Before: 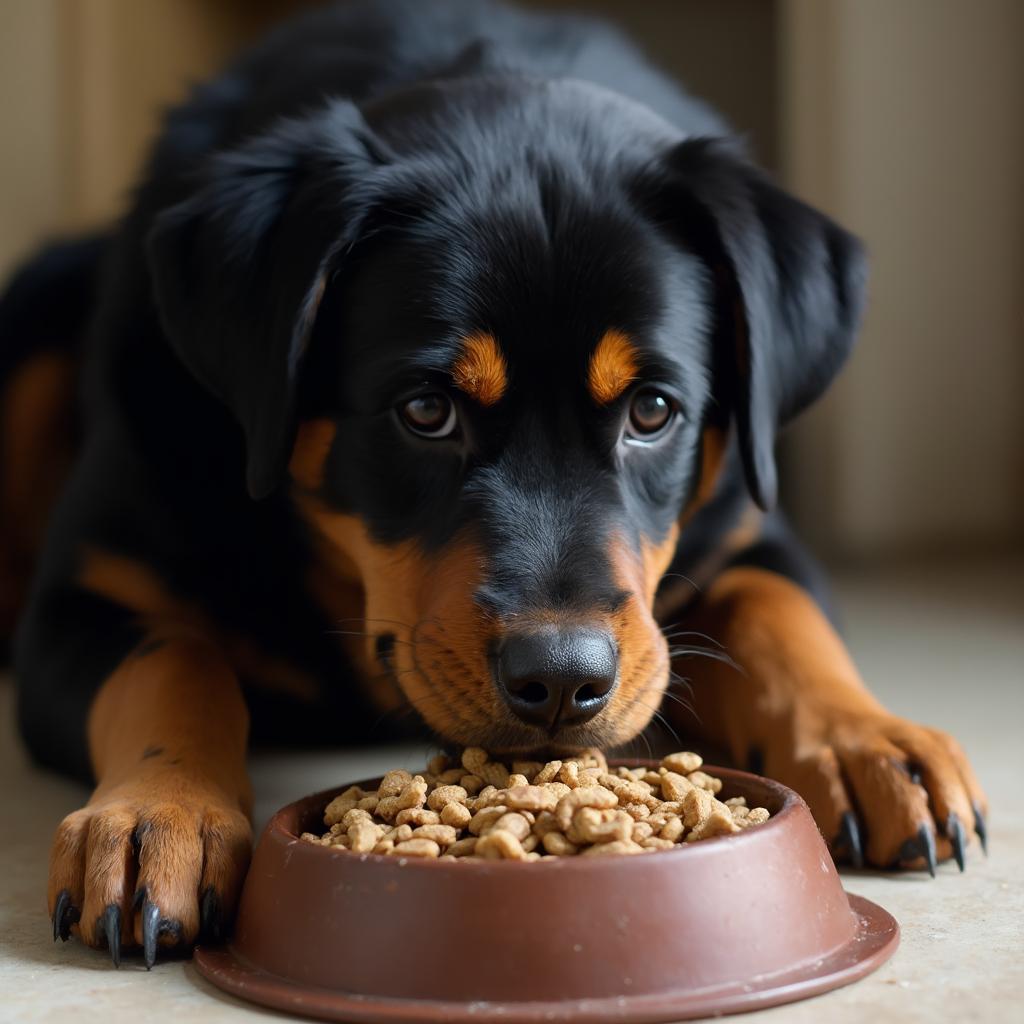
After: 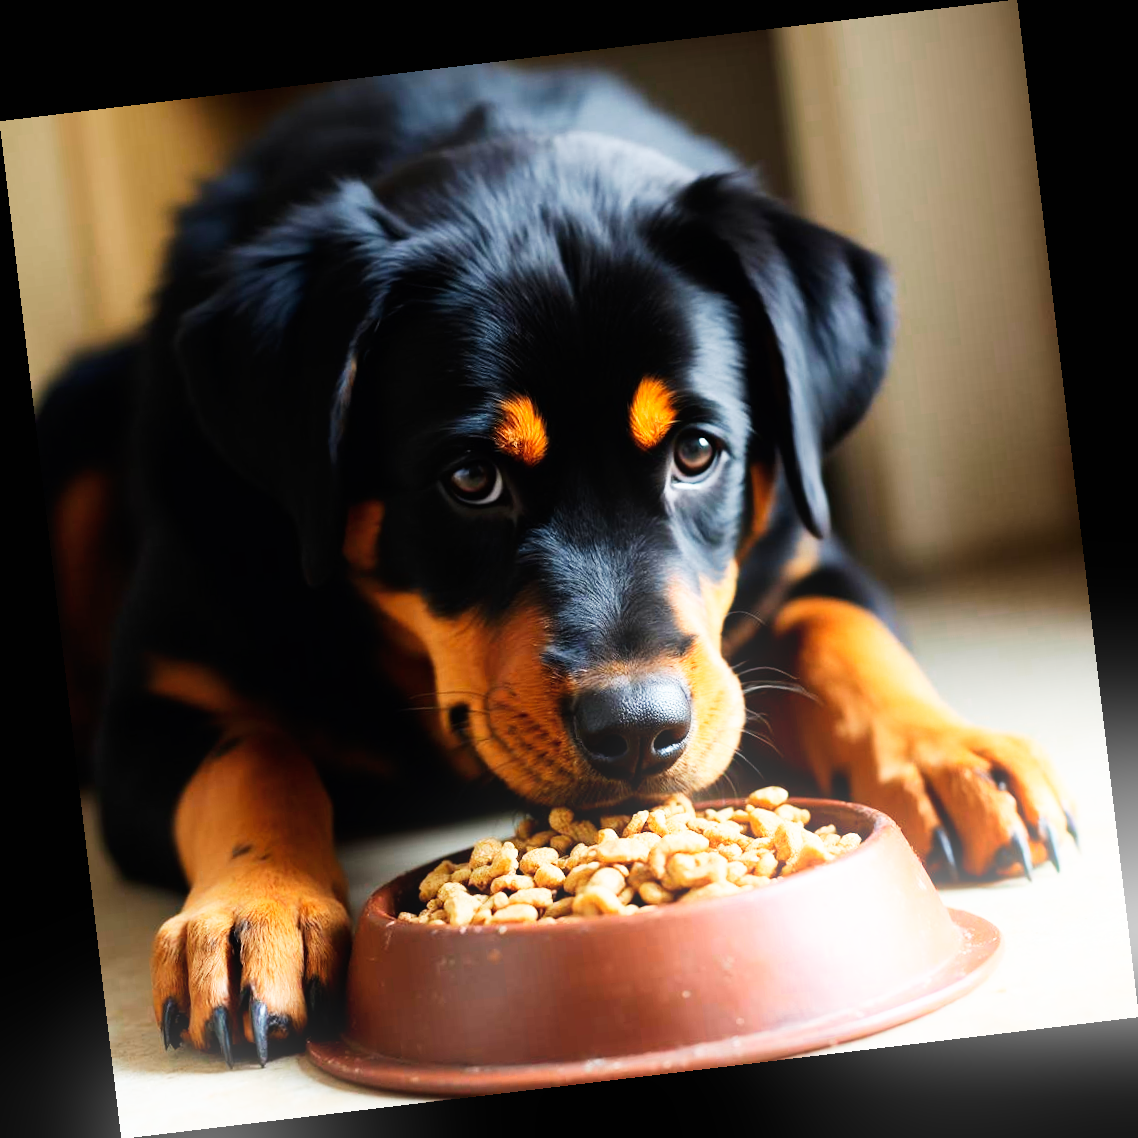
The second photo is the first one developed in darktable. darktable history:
bloom: size 13.65%, threshold 98.39%, strength 4.82%
base curve: curves: ch0 [(0, 0) (0.007, 0.004) (0.027, 0.03) (0.046, 0.07) (0.207, 0.54) (0.442, 0.872) (0.673, 0.972) (1, 1)], preserve colors none
color zones: curves: ch0 [(0, 0.465) (0.092, 0.596) (0.289, 0.464) (0.429, 0.453) (0.571, 0.464) (0.714, 0.455) (0.857, 0.462) (1, 0.465)]
tone equalizer: on, module defaults
rotate and perspective: rotation -6.83°, automatic cropping off
